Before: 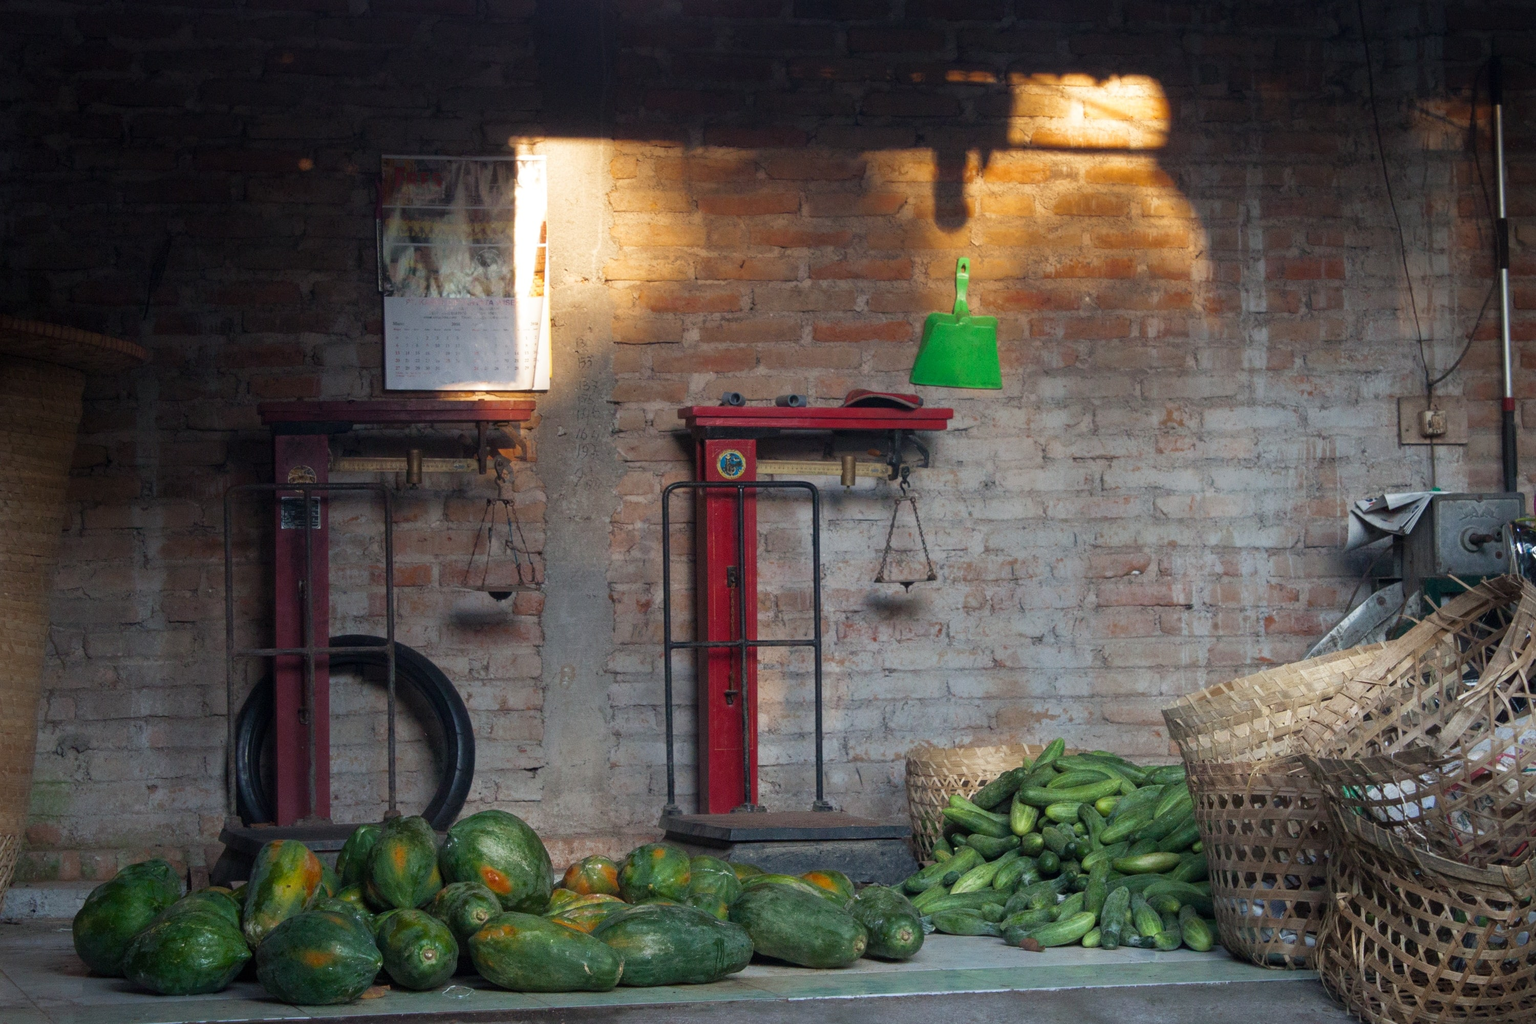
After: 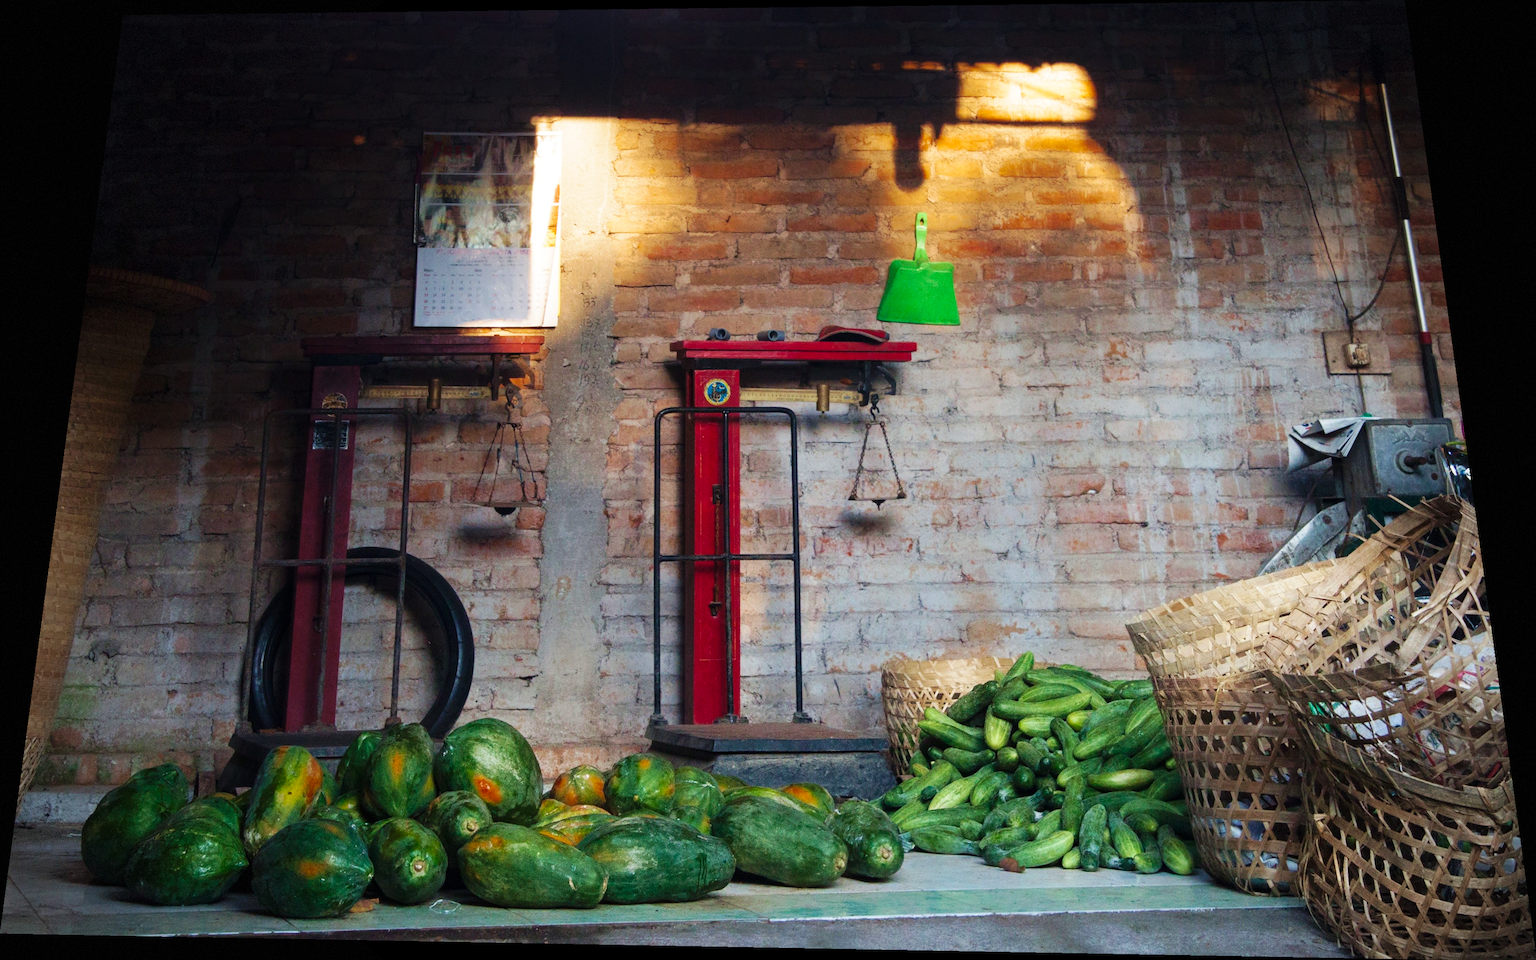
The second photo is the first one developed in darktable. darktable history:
base curve: curves: ch0 [(0, 0) (0.032, 0.025) (0.121, 0.166) (0.206, 0.329) (0.605, 0.79) (1, 1)], preserve colors none
velvia: on, module defaults
rotate and perspective: rotation 0.128°, lens shift (vertical) -0.181, lens shift (horizontal) -0.044, shear 0.001, automatic cropping off
vignetting: dithering 8-bit output, unbound false
